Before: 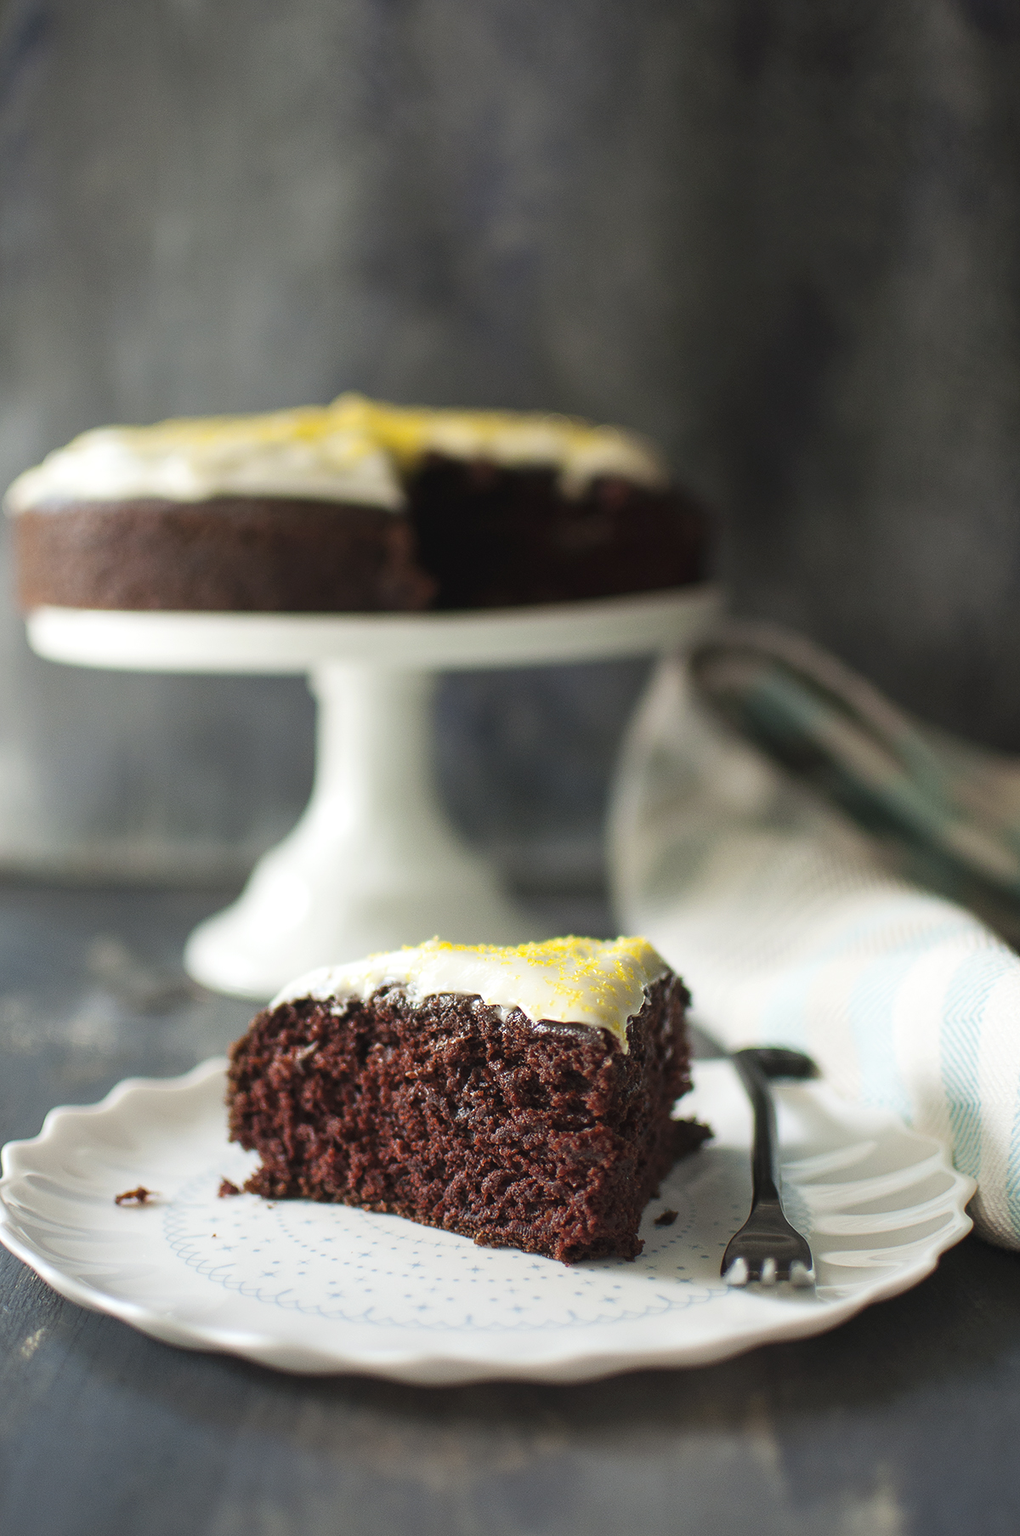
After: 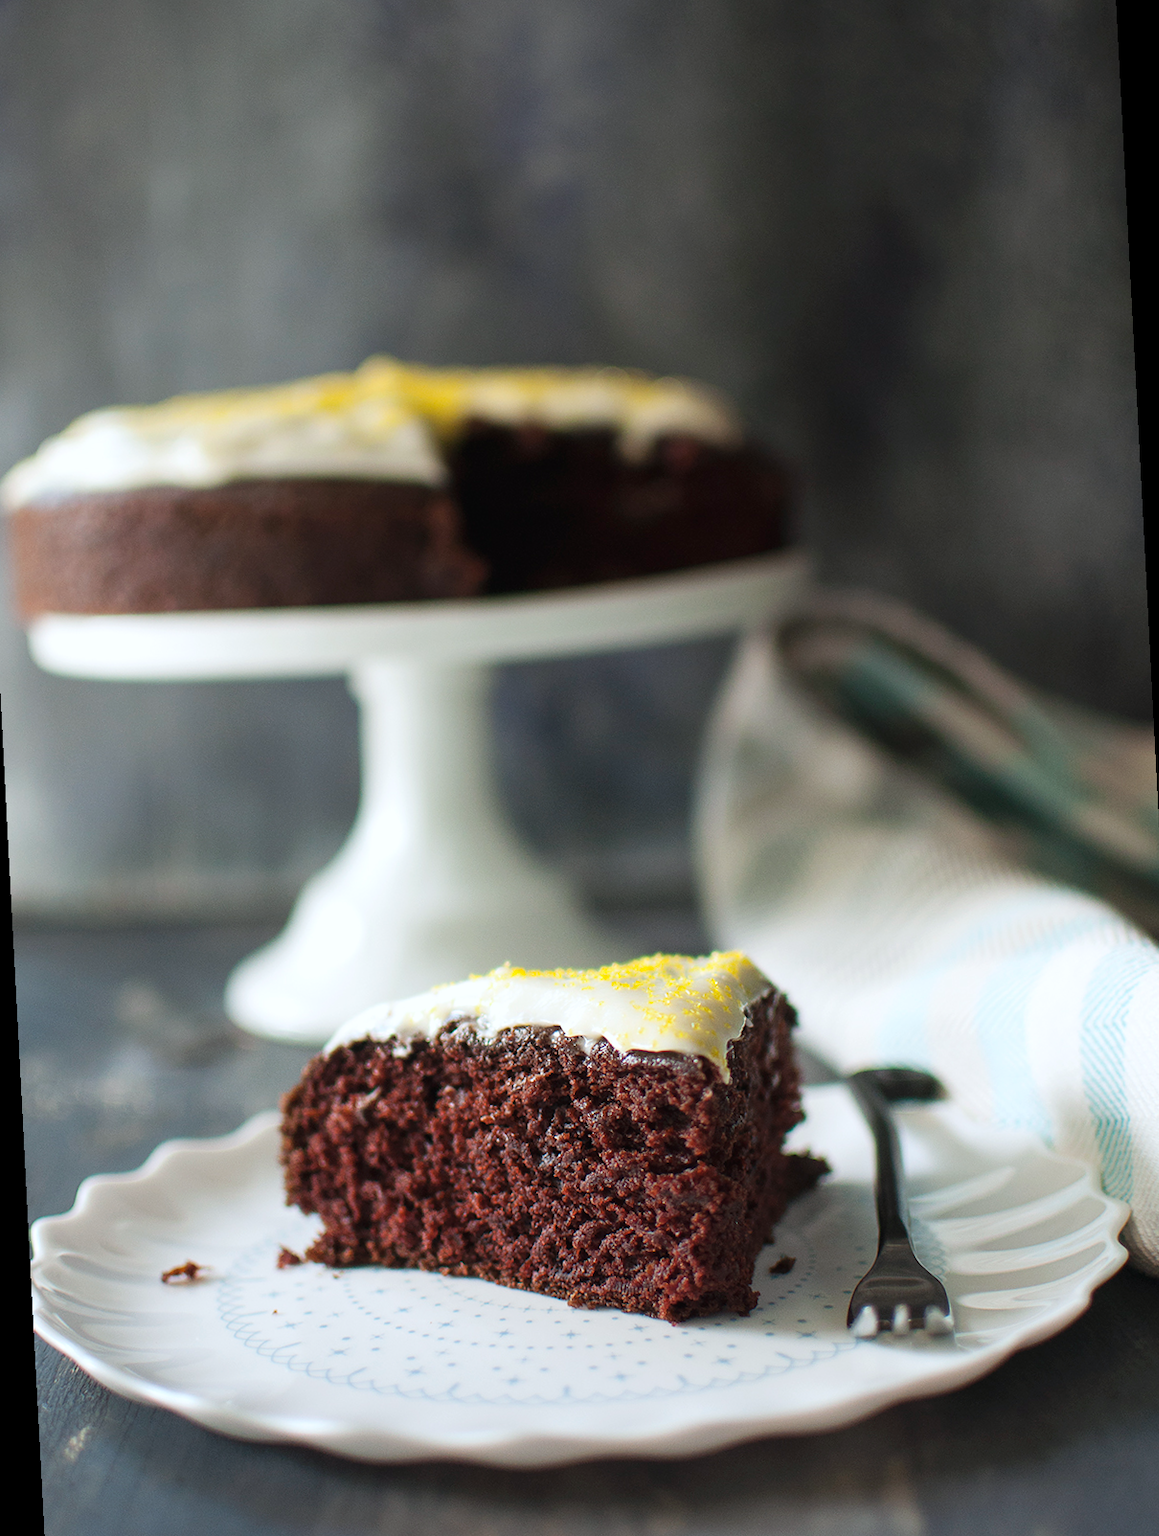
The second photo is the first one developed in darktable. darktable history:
rotate and perspective: rotation -3°, crop left 0.031, crop right 0.968, crop top 0.07, crop bottom 0.93
white balance: red 0.983, blue 1.036
